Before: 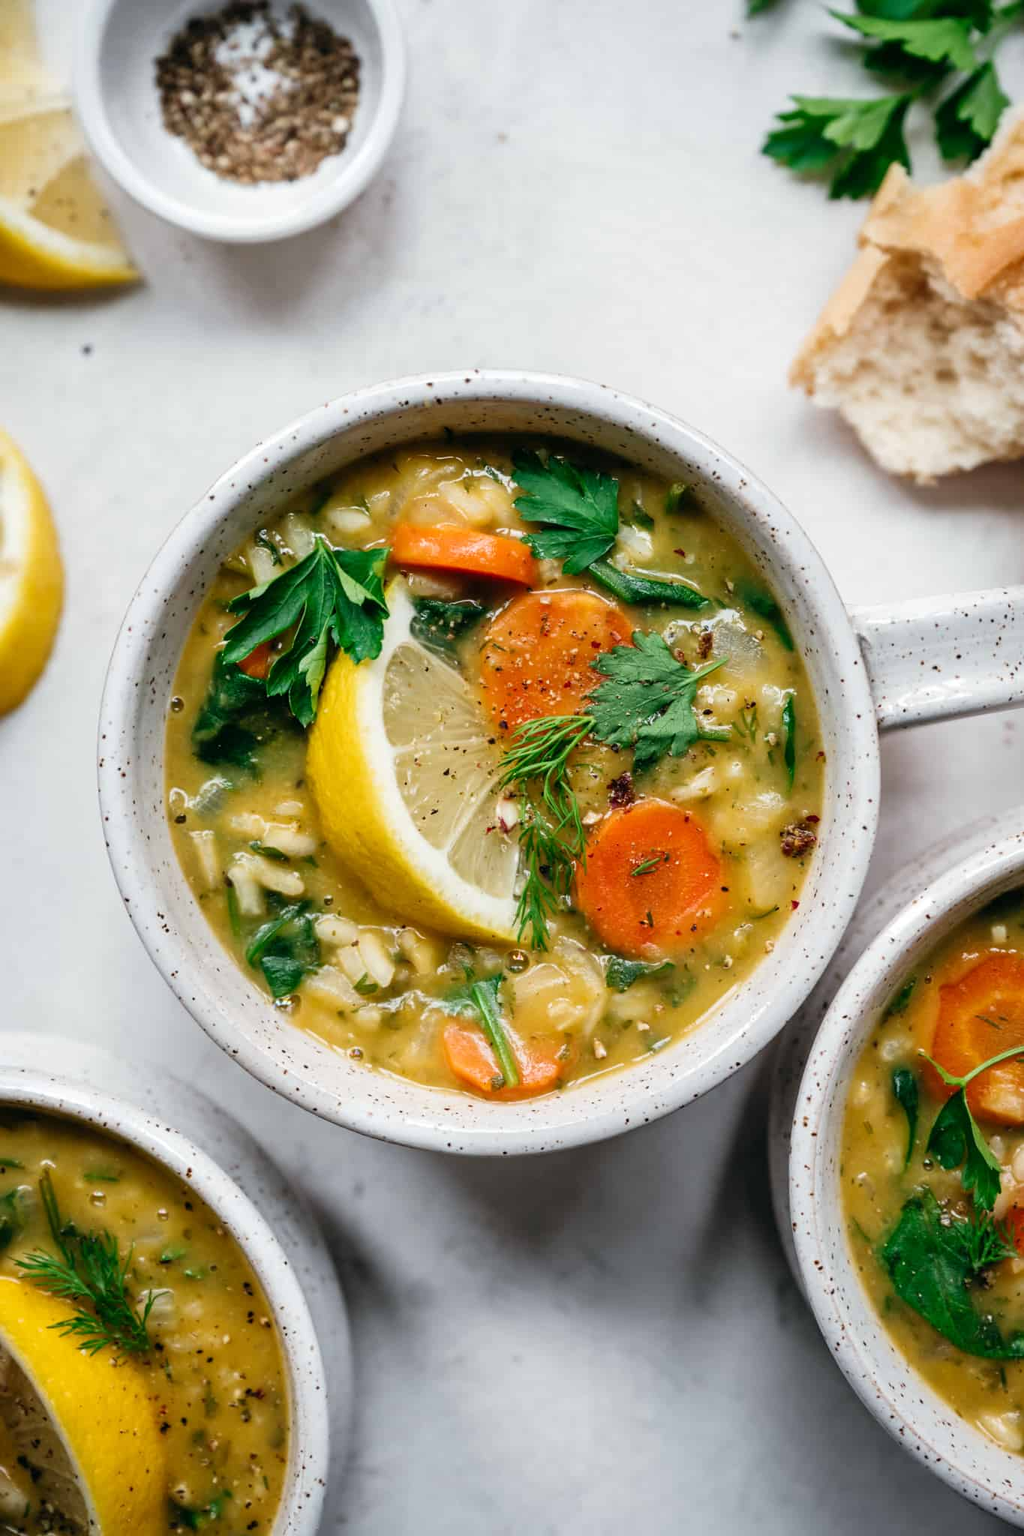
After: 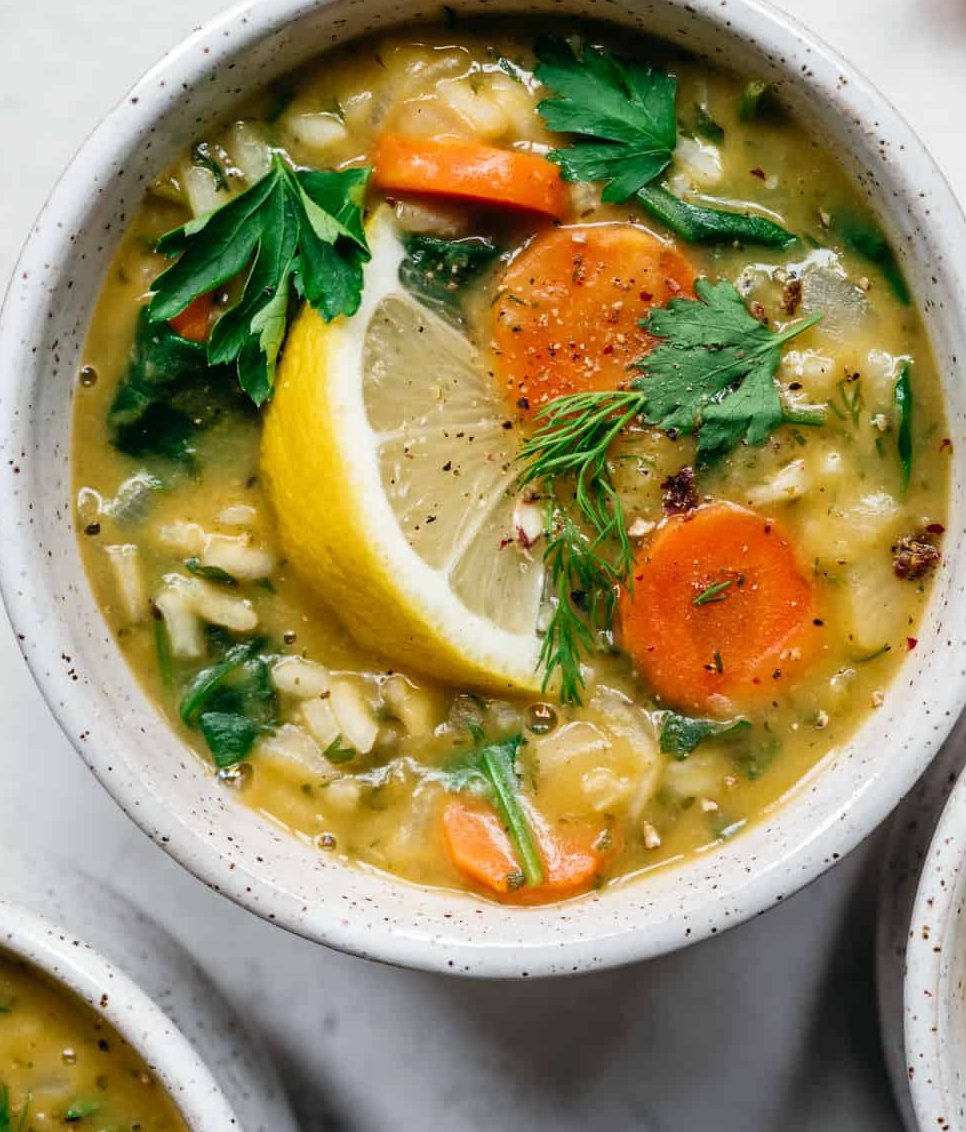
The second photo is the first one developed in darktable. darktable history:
crop: left 10.903%, top 27.525%, right 18.256%, bottom 17.174%
